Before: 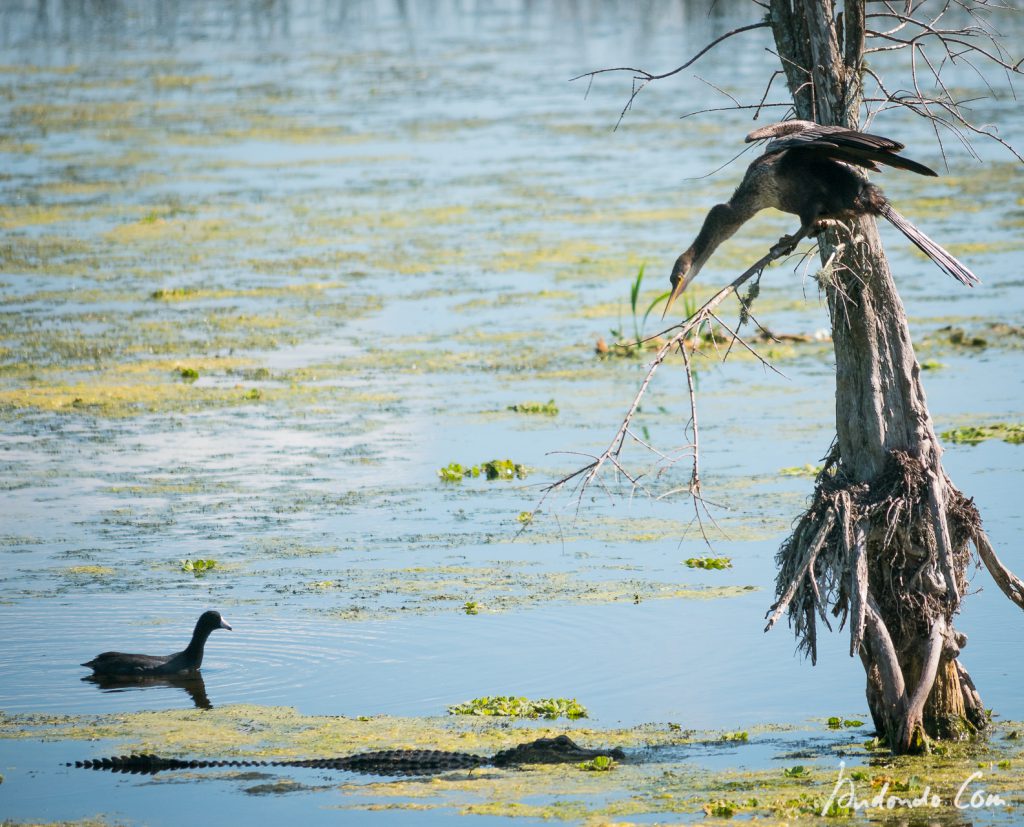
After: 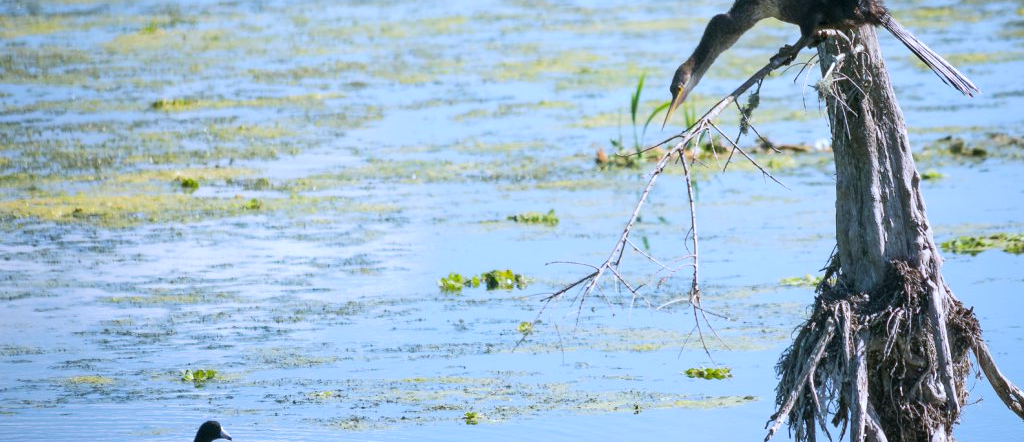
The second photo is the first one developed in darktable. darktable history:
exposure: exposure 0.02 EV
highlight reconstruction: method clip highlights, clipping threshold 0
white balance: red 0.948, green 1.02, blue 1.176
crop and rotate: top 23.043%, bottom 23.437%
